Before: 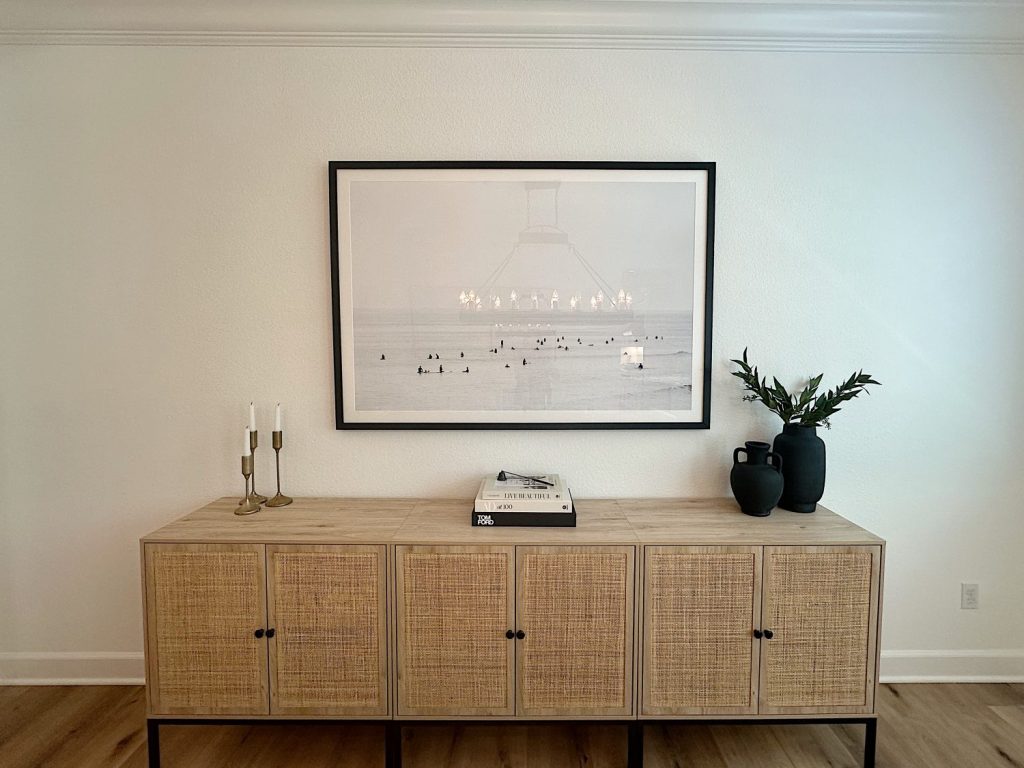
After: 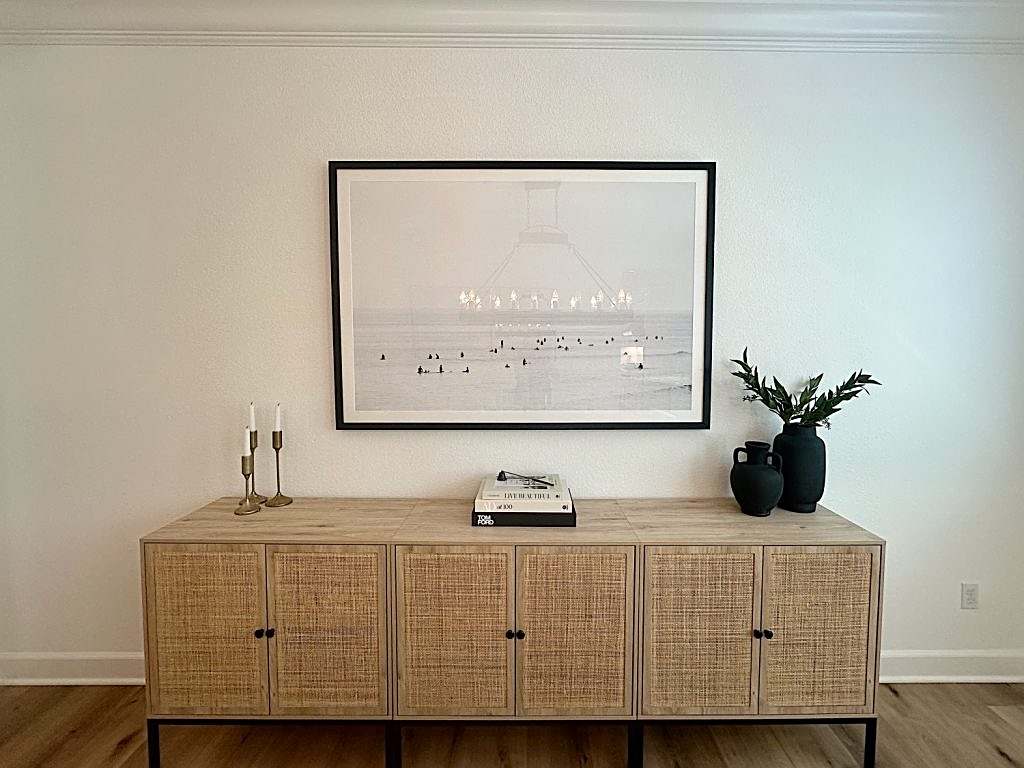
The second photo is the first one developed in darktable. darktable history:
sharpen: on, module defaults
contrast brightness saturation: contrast 0.07
